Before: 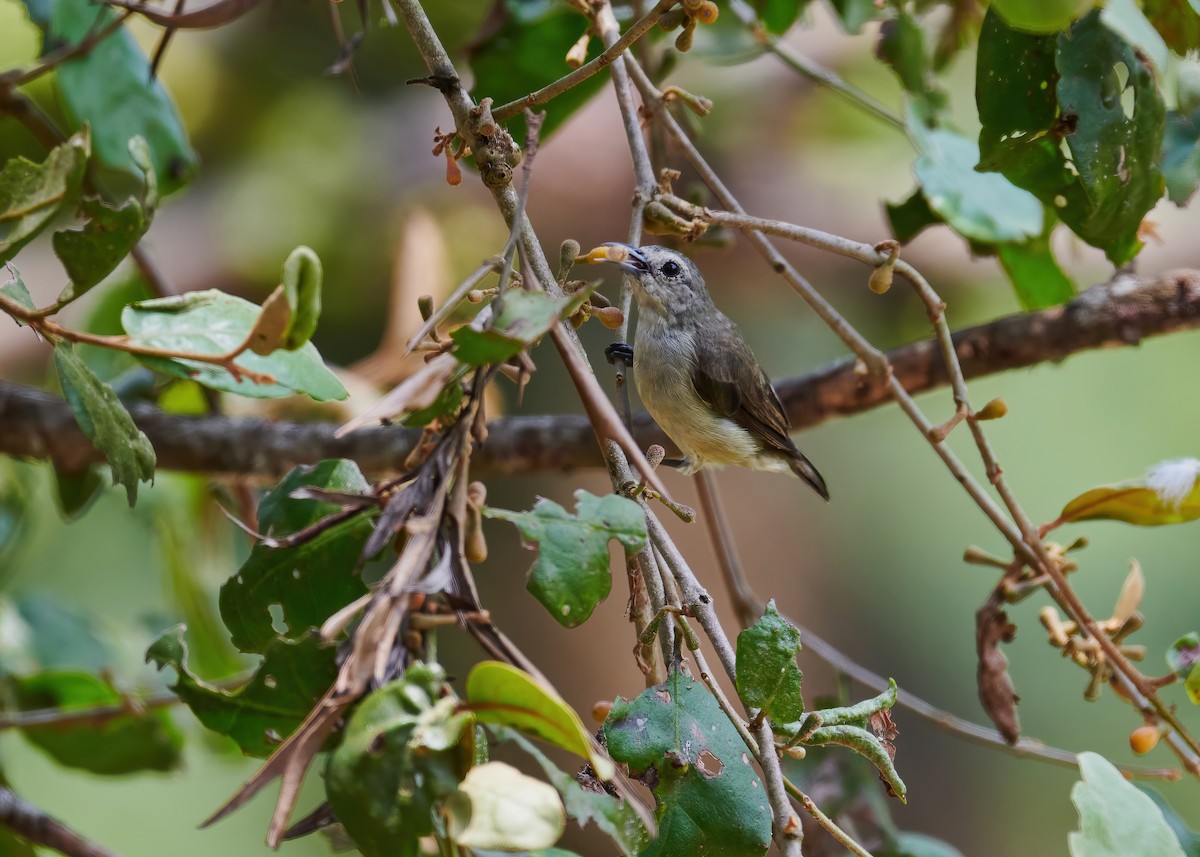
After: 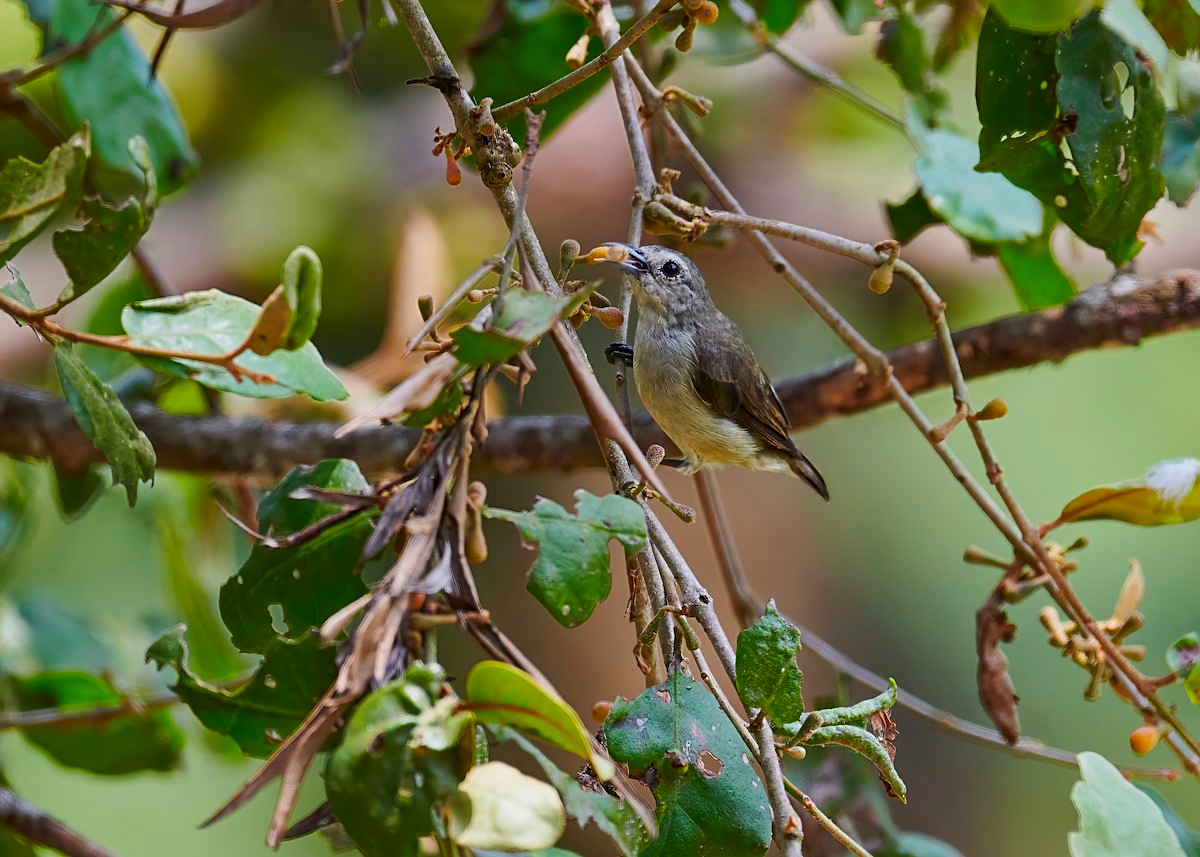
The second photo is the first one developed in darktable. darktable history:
color correction: highlights b* -0.021, saturation 1.29
sharpen: on, module defaults
